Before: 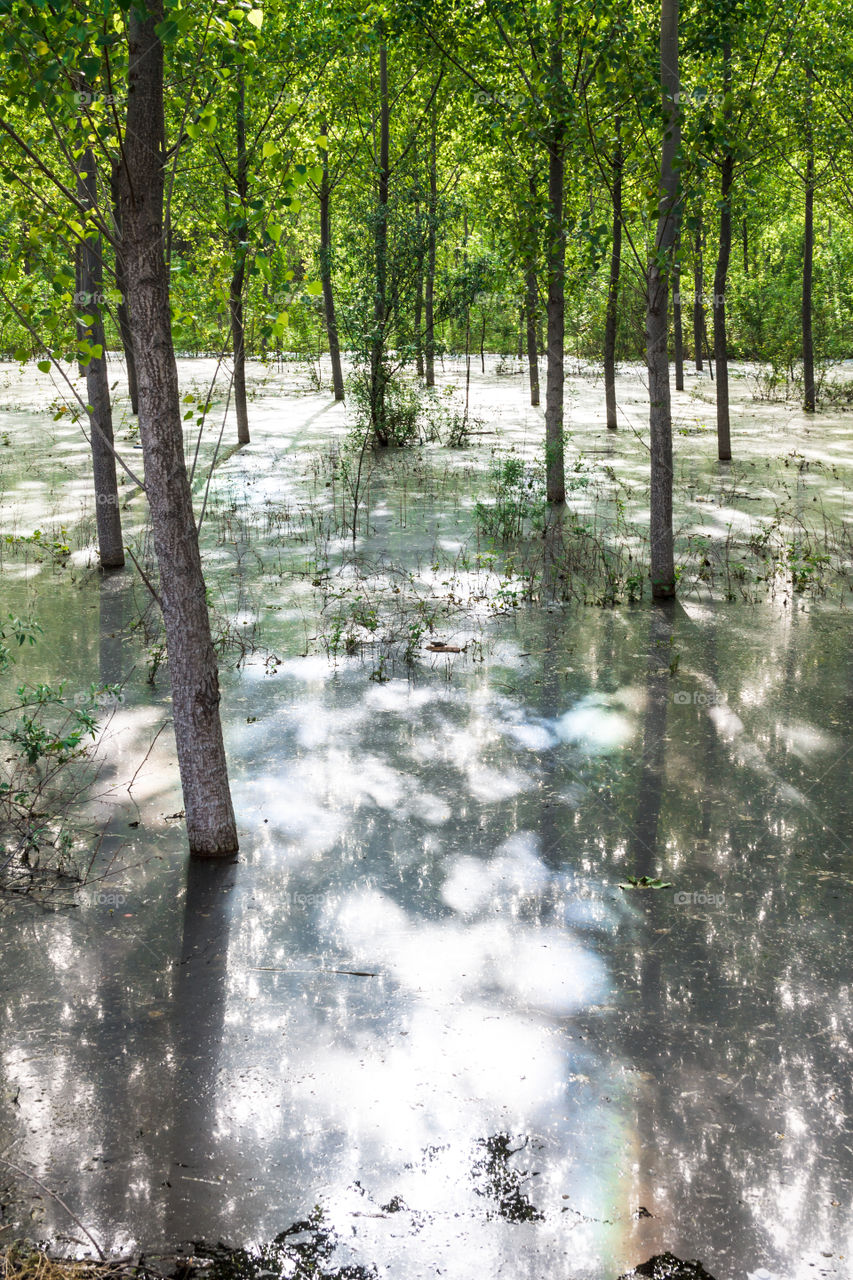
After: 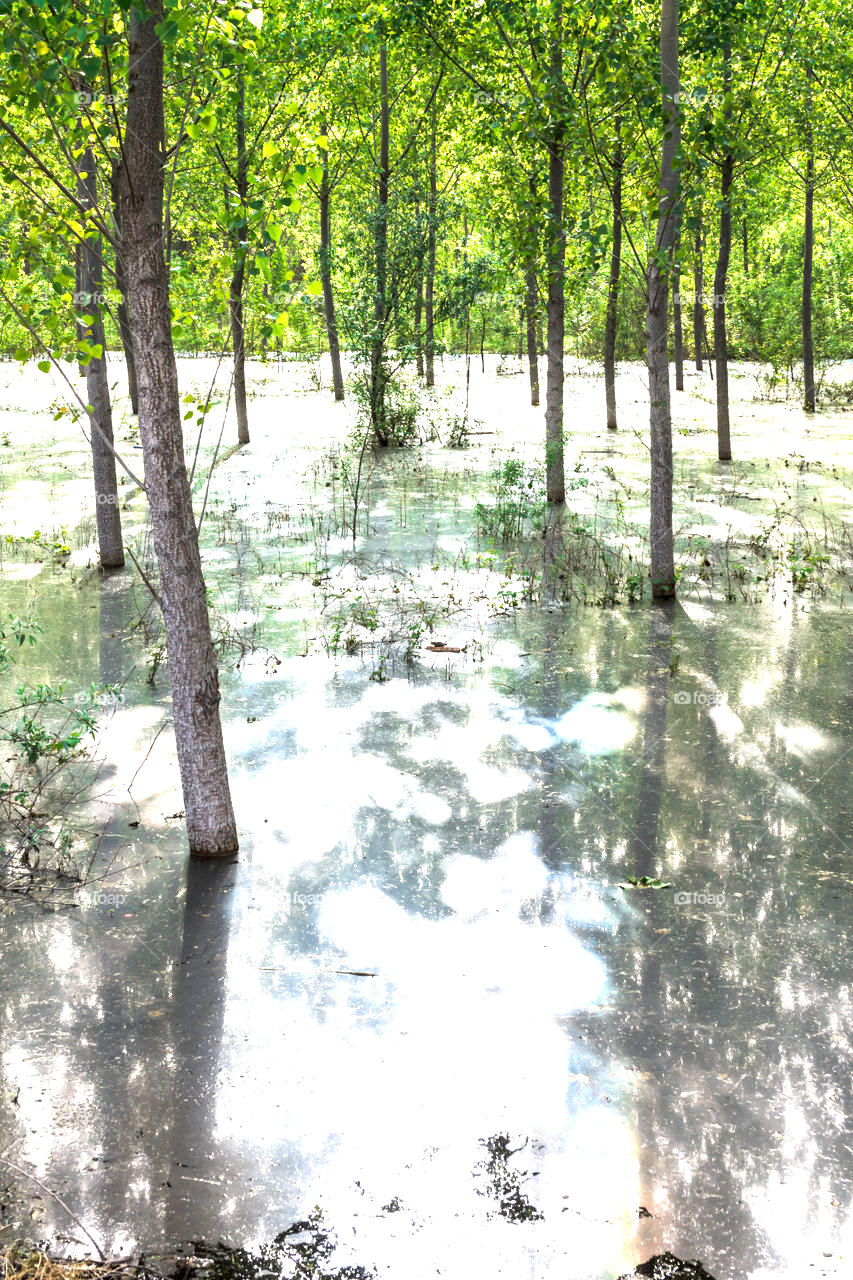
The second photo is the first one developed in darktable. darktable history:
exposure: exposure 1.09 EV, compensate highlight preservation false
